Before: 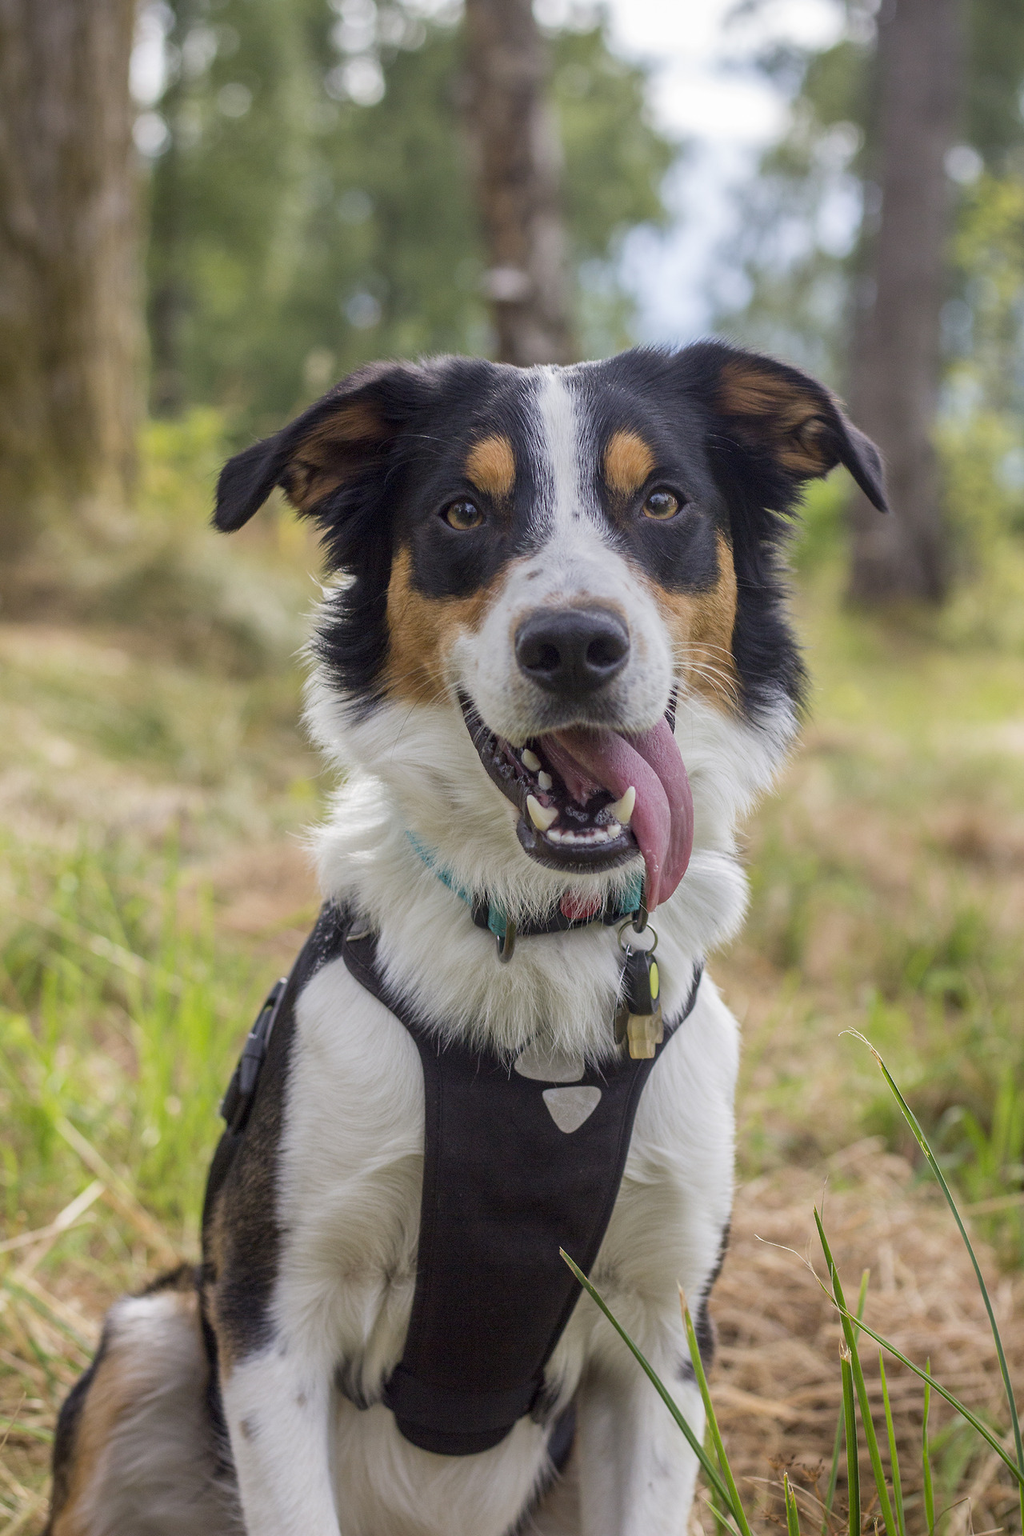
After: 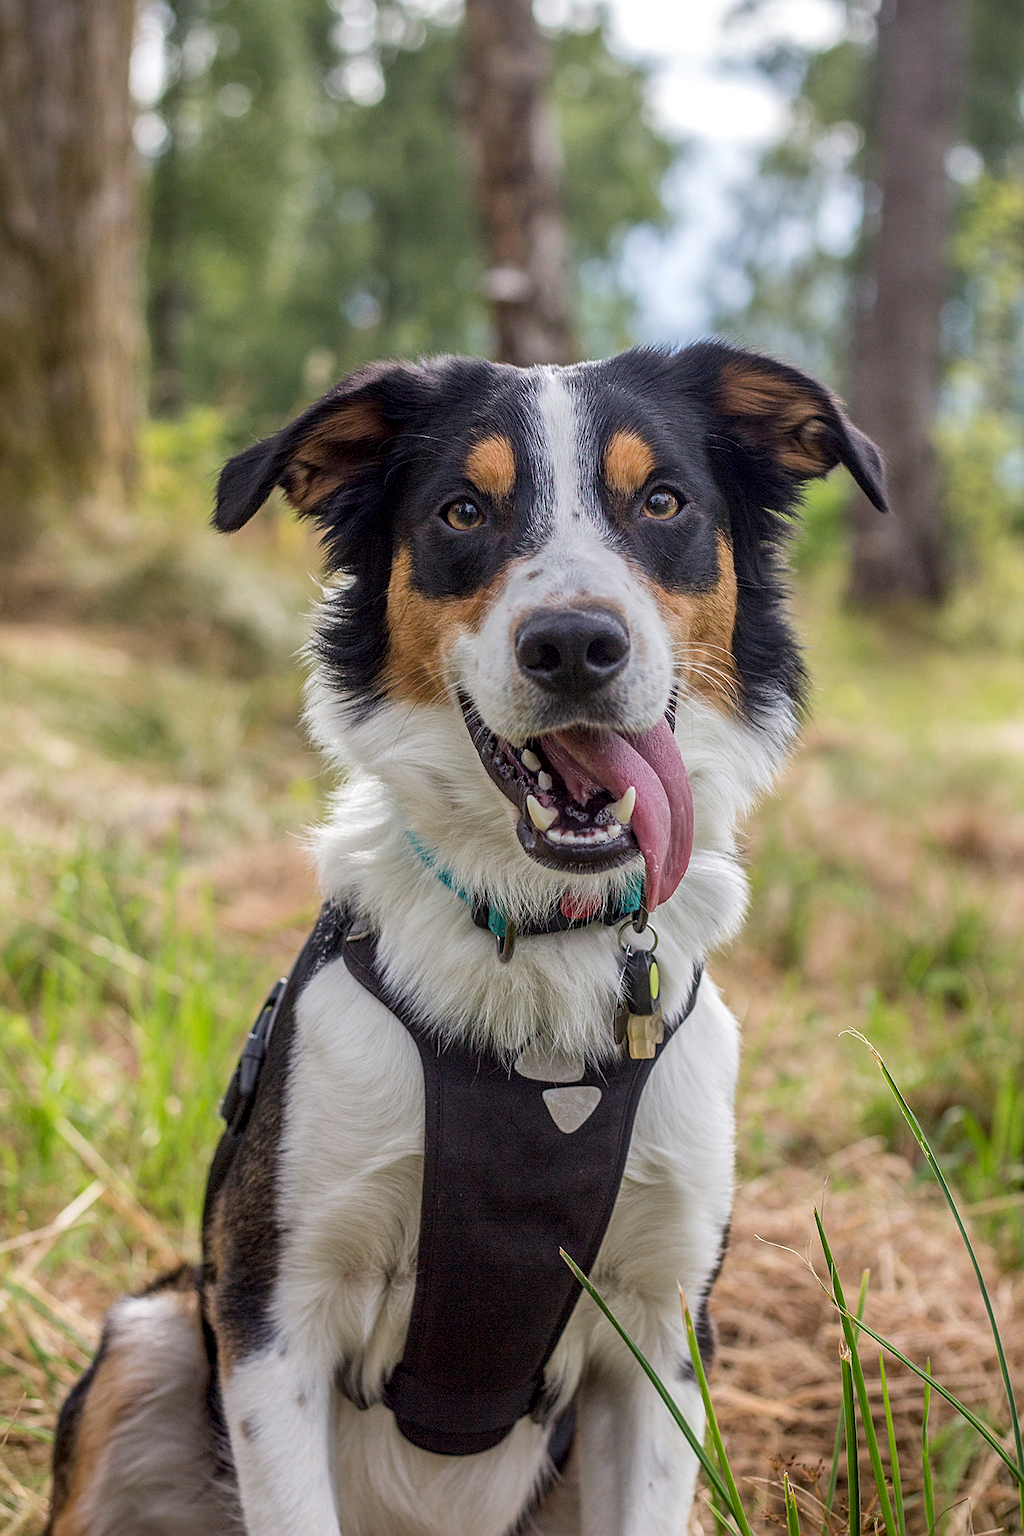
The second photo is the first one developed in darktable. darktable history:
local contrast: on, module defaults
sharpen: amount 0.484
